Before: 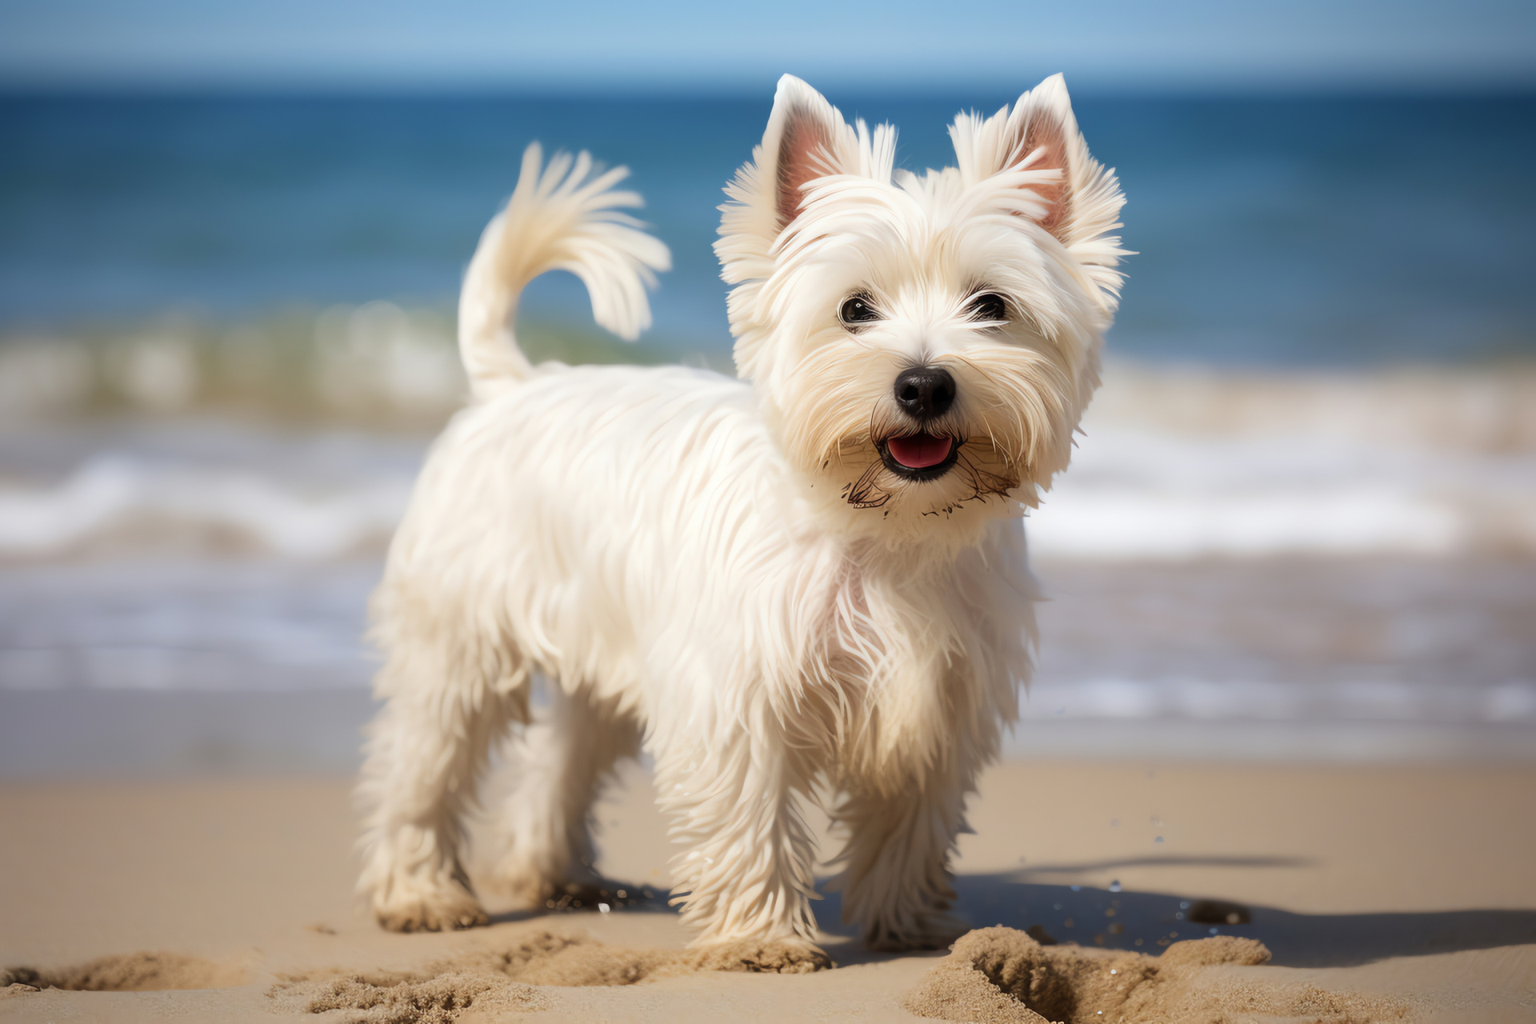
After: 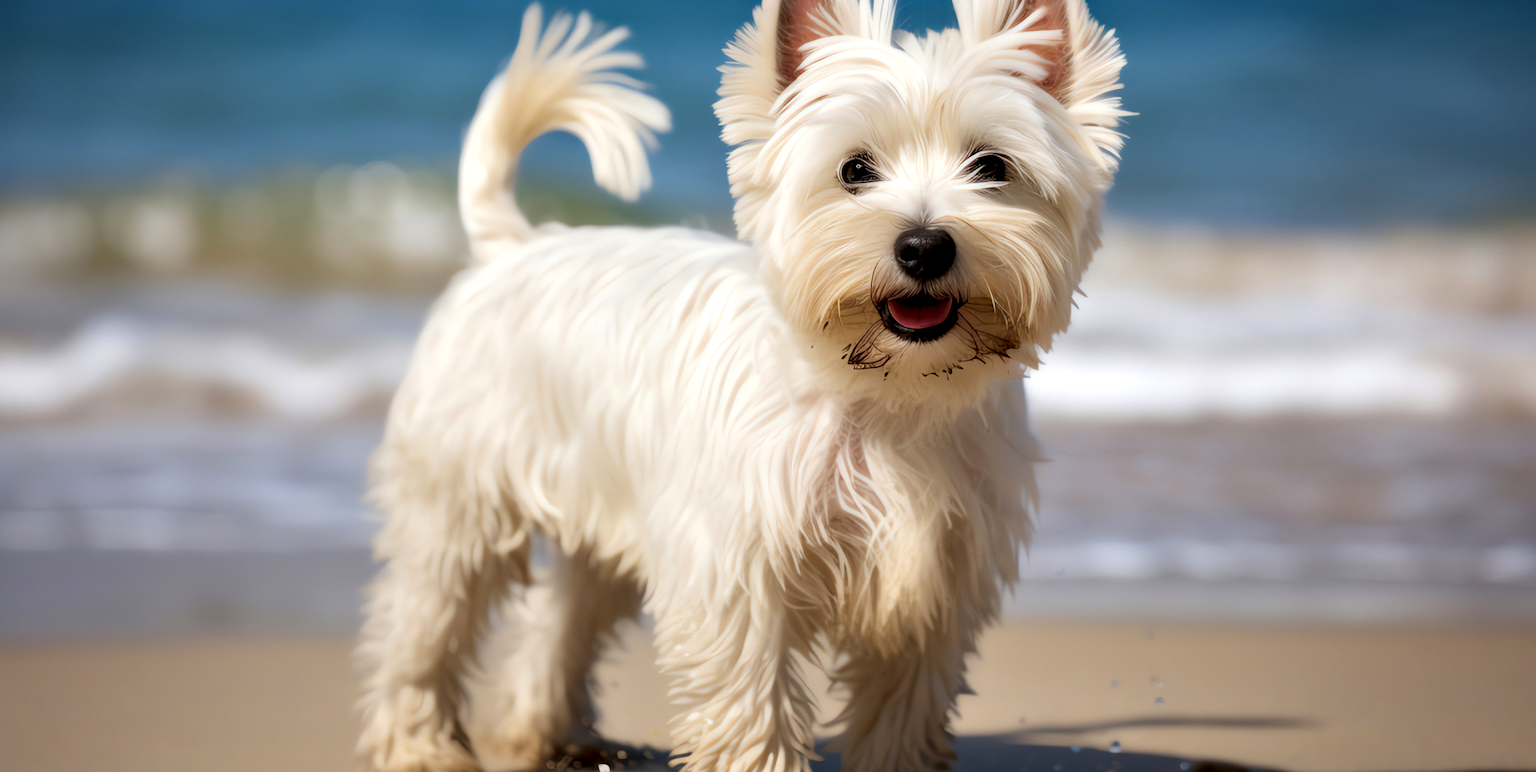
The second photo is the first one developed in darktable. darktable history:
haze removal: compatibility mode true, adaptive false
contrast equalizer: octaves 7, y [[0.536, 0.565, 0.581, 0.516, 0.52, 0.491], [0.5 ×6], [0.5 ×6], [0 ×6], [0 ×6]]
crop: top 13.62%, bottom 10.864%
